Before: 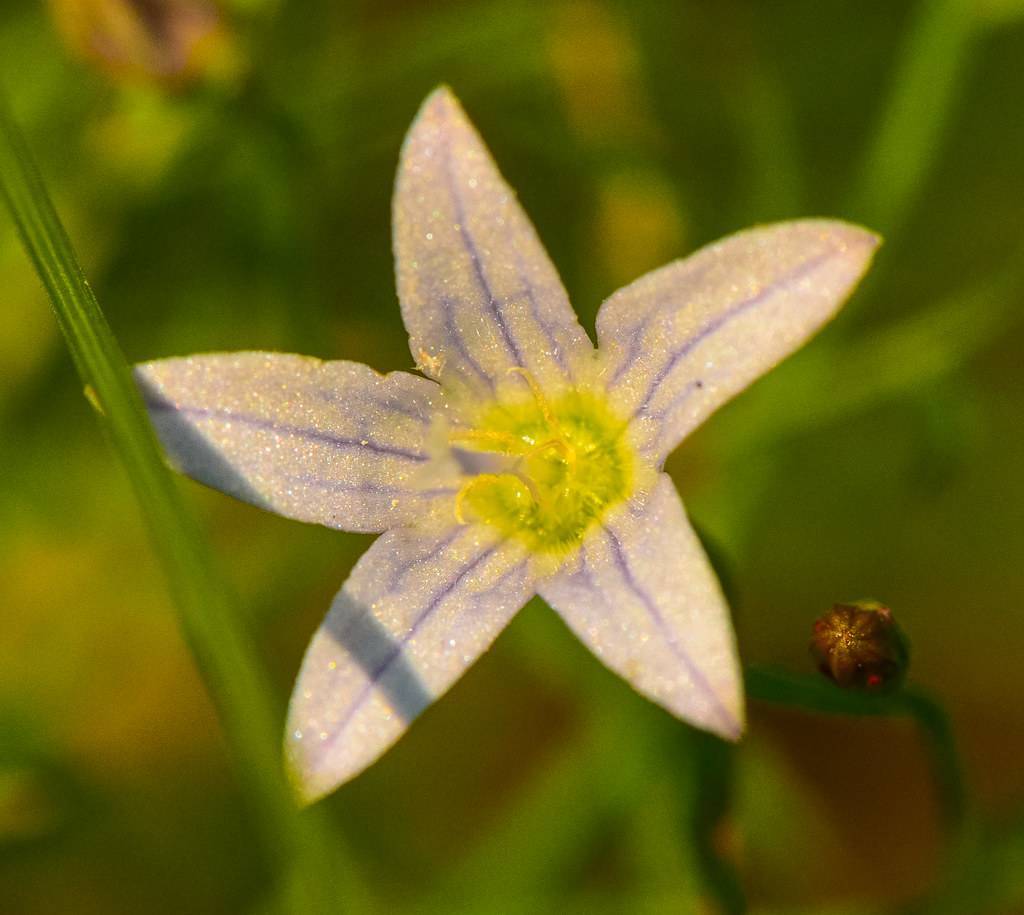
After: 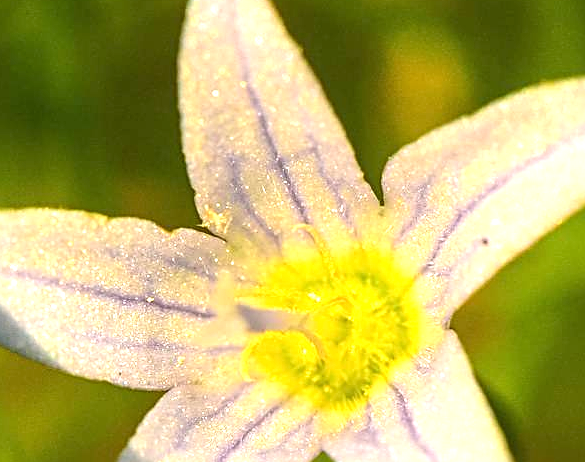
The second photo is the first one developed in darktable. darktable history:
crop: left 20.929%, top 15.682%, right 21.865%, bottom 33.755%
sharpen: radius 2.735
exposure: black level correction 0, exposure 0.899 EV, compensate exposure bias true, compensate highlight preservation false
